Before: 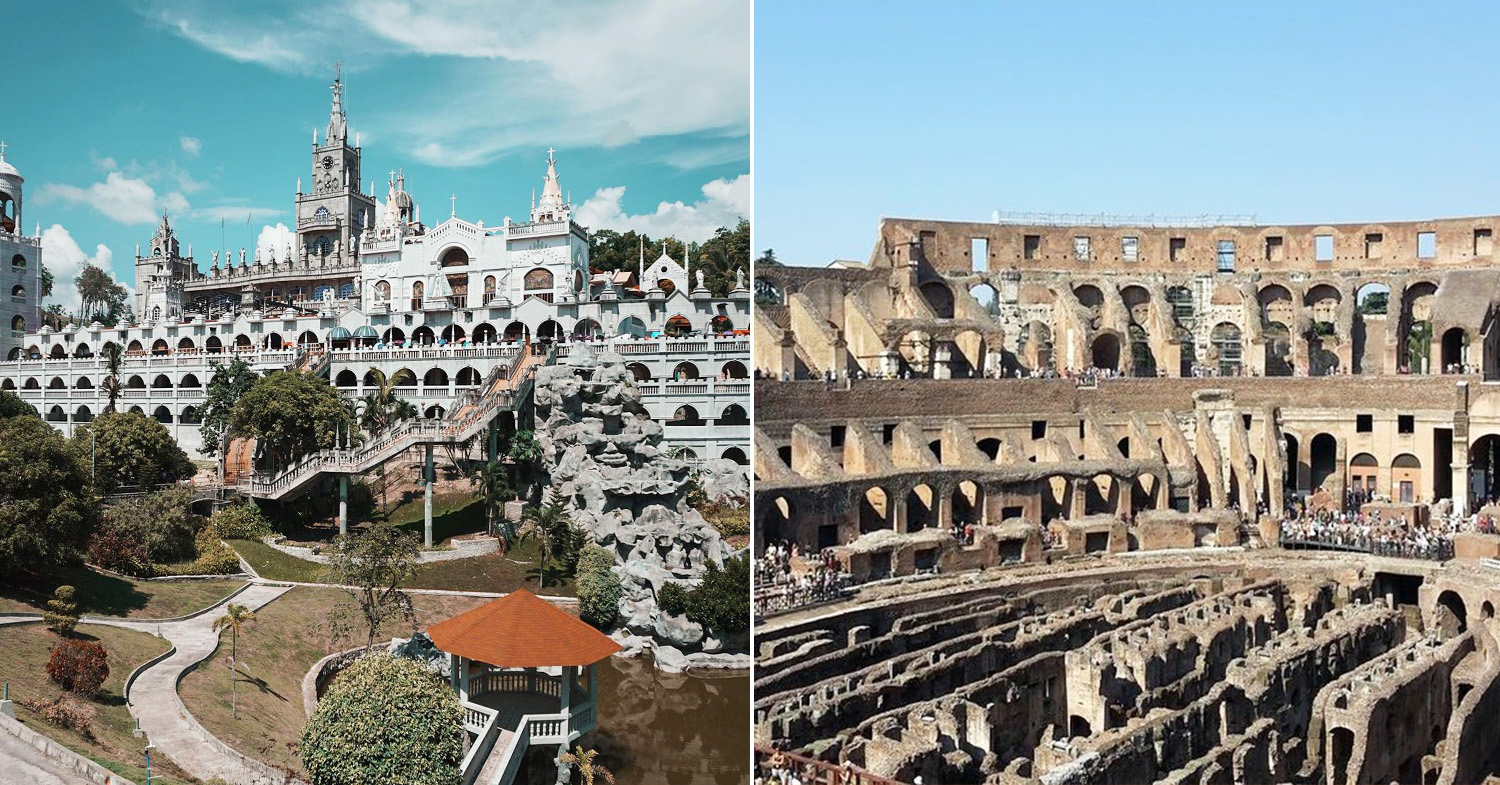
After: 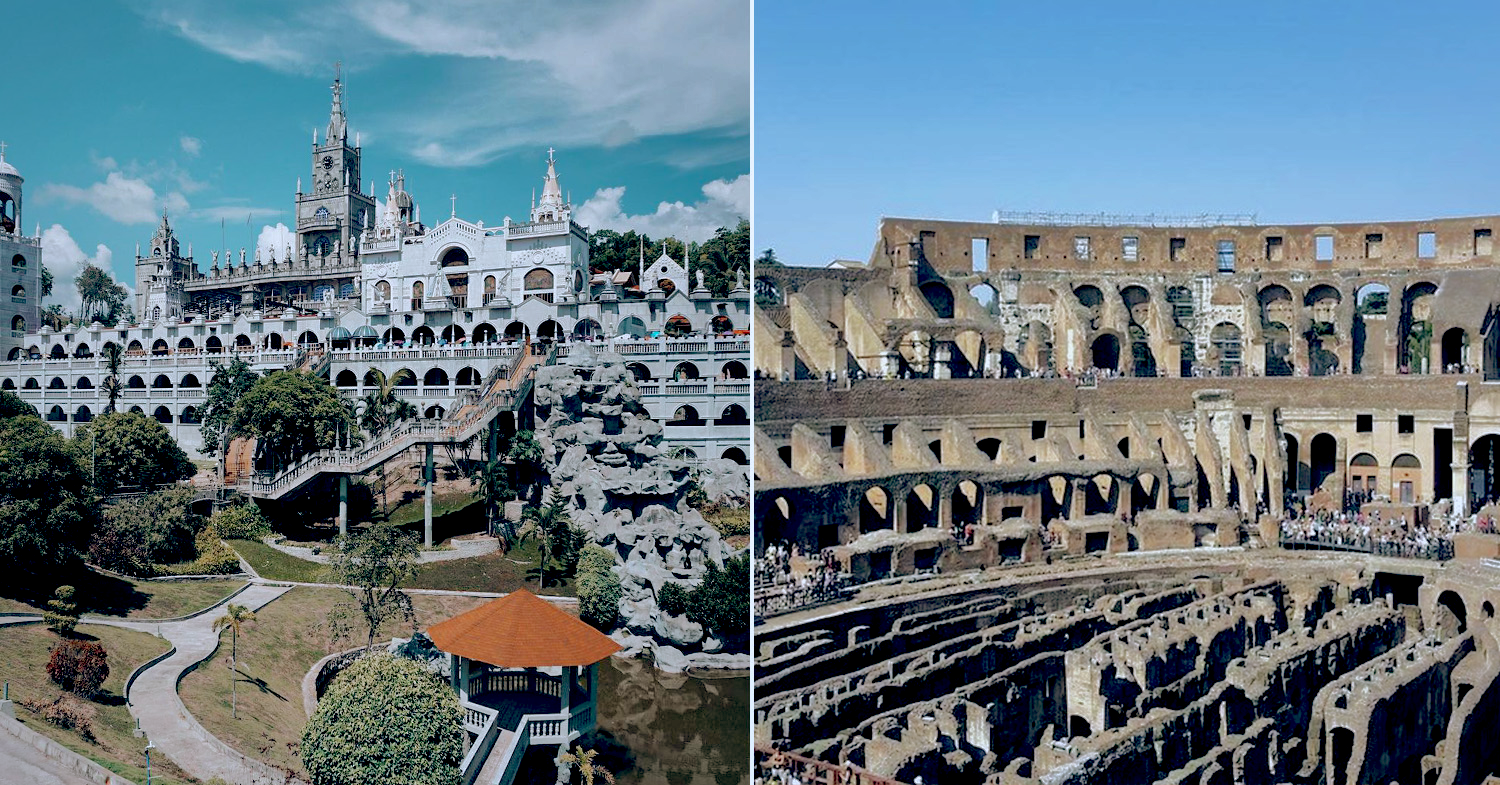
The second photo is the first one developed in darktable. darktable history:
shadows and highlights: shadows 25, highlights -70
color balance: lift [0.975, 0.993, 1, 1.015], gamma [1.1, 1, 1, 0.945], gain [1, 1.04, 1, 0.95]
white balance: red 0.924, blue 1.095
